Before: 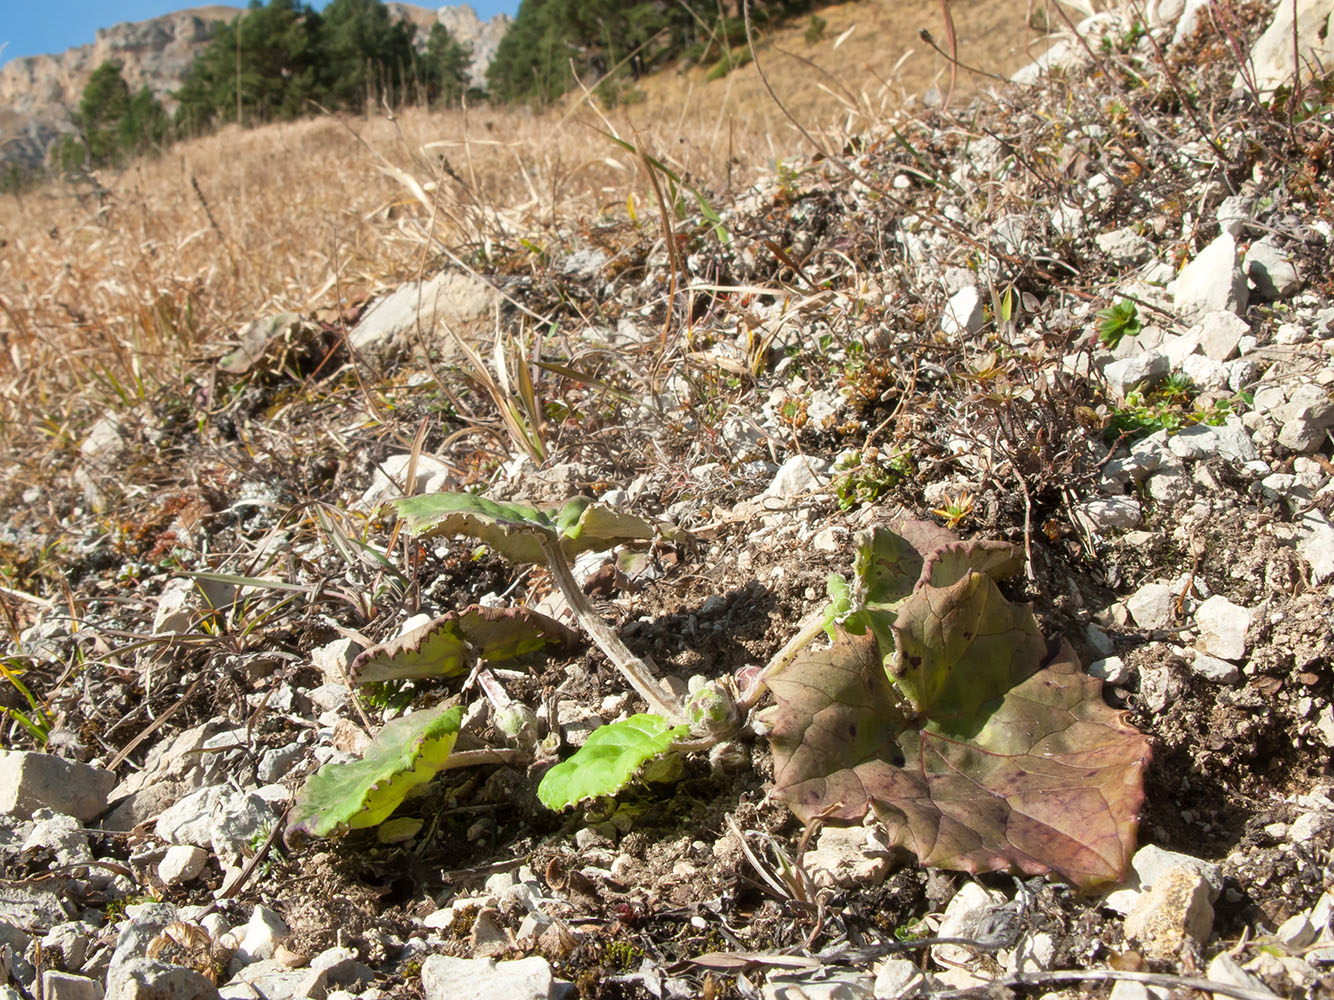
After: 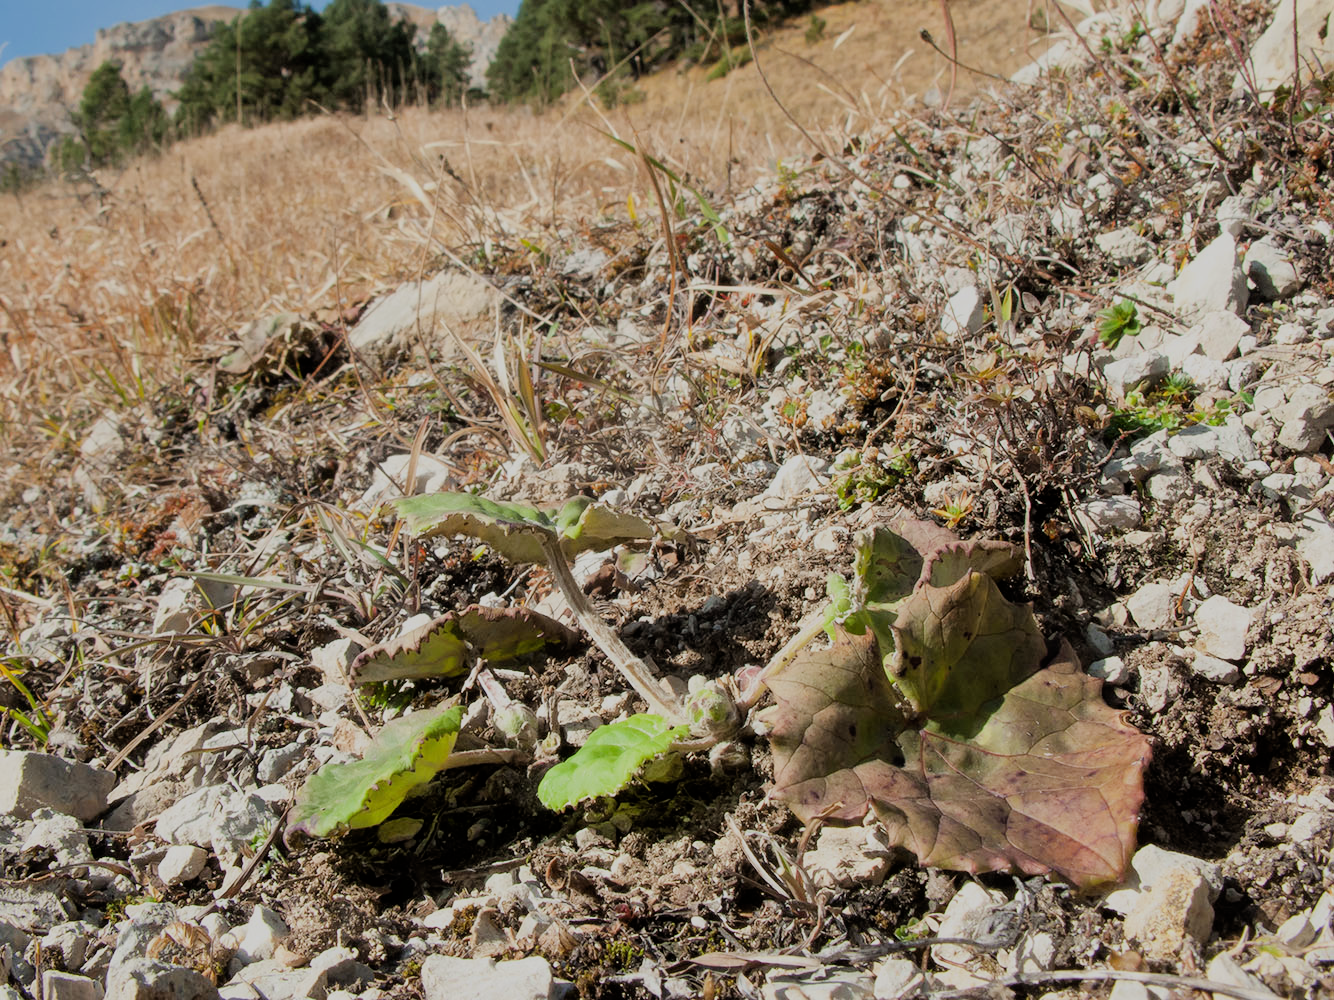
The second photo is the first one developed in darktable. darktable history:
filmic rgb: black relative exposure -6.91 EV, white relative exposure 5.65 EV, hardness 2.85
